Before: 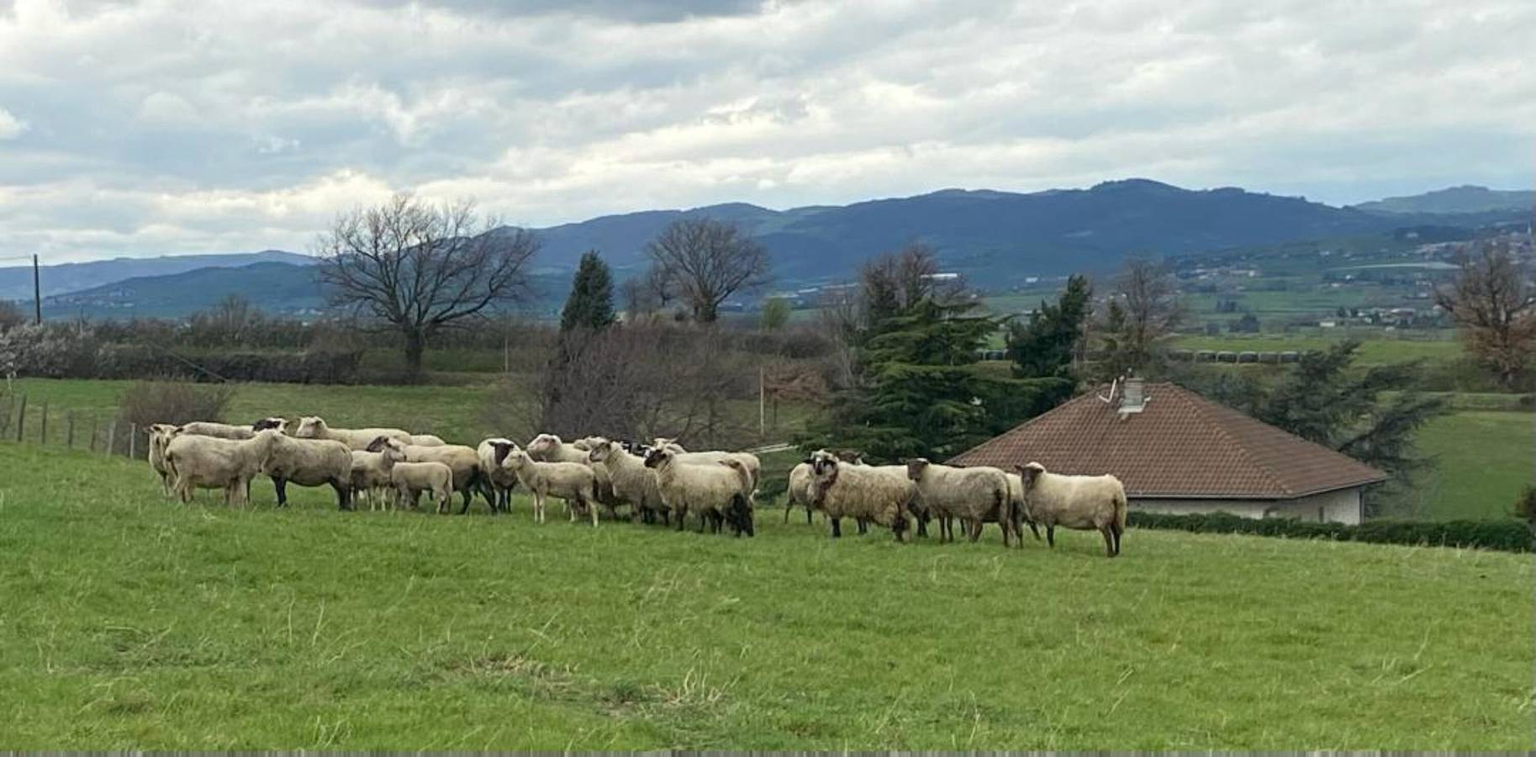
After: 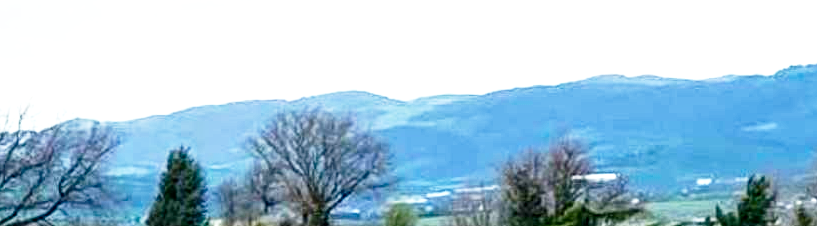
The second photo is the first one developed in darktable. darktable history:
base curve: curves: ch0 [(0, 0) (0.012, 0.01) (0.073, 0.168) (0.31, 0.711) (0.645, 0.957) (1, 1)], preserve colors none
local contrast: on, module defaults
color balance rgb: perceptual saturation grading › global saturation 35%, perceptual saturation grading › highlights -30%, perceptual saturation grading › shadows 35%, perceptual brilliance grading › global brilliance 3%, perceptual brilliance grading › highlights -3%, perceptual brilliance grading › shadows 3%
tone equalizer: -8 EV -0.75 EV, -7 EV -0.7 EV, -6 EV -0.6 EV, -5 EV -0.4 EV, -3 EV 0.4 EV, -2 EV 0.6 EV, -1 EV 0.7 EV, +0 EV 0.75 EV, edges refinement/feathering 500, mask exposure compensation -1.57 EV, preserve details no
crop: left 28.64%, top 16.832%, right 26.637%, bottom 58.055%
